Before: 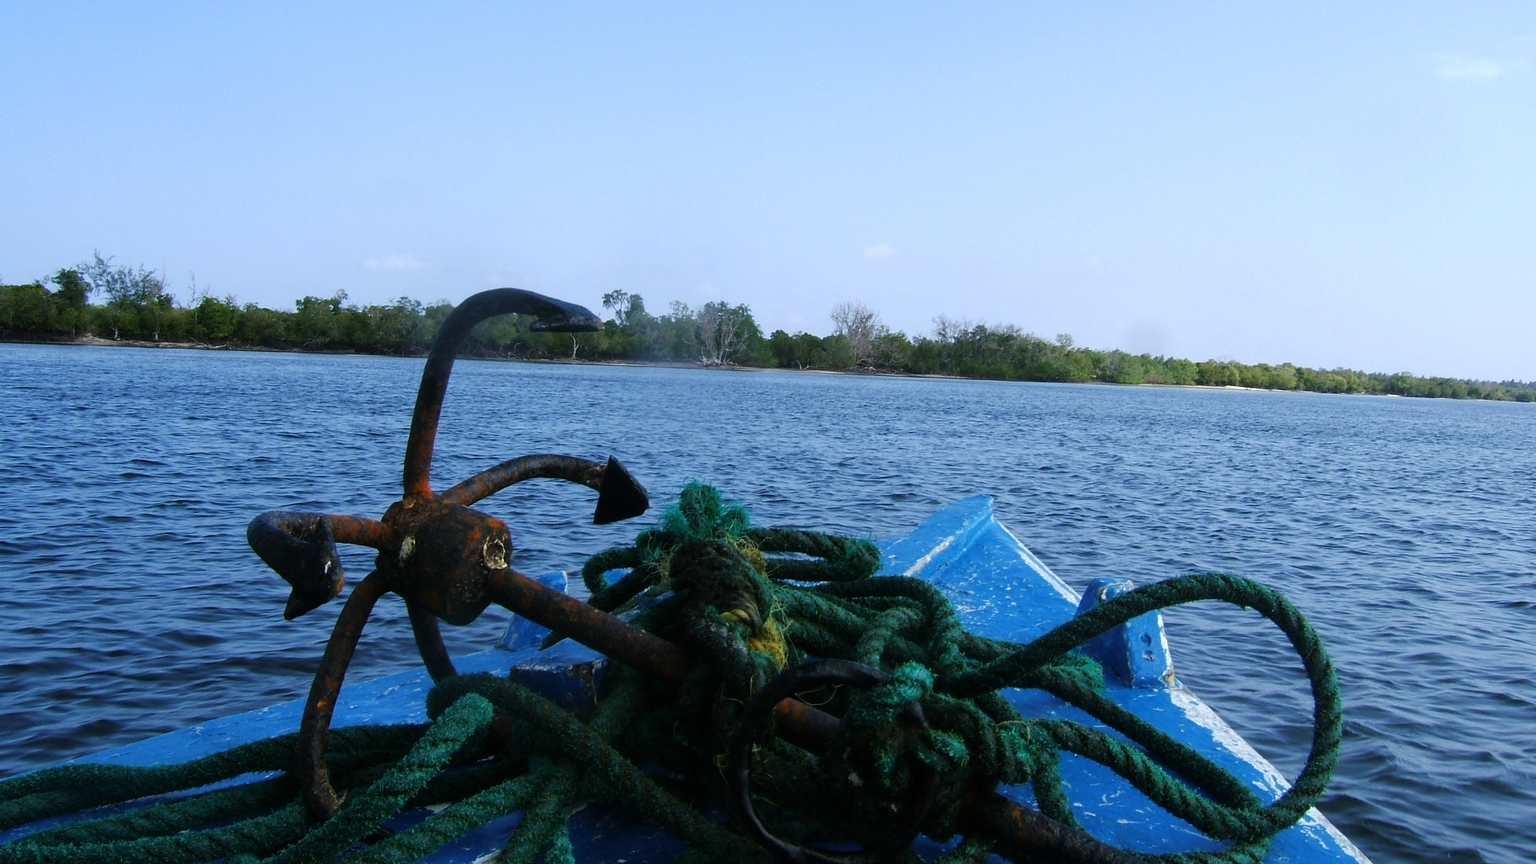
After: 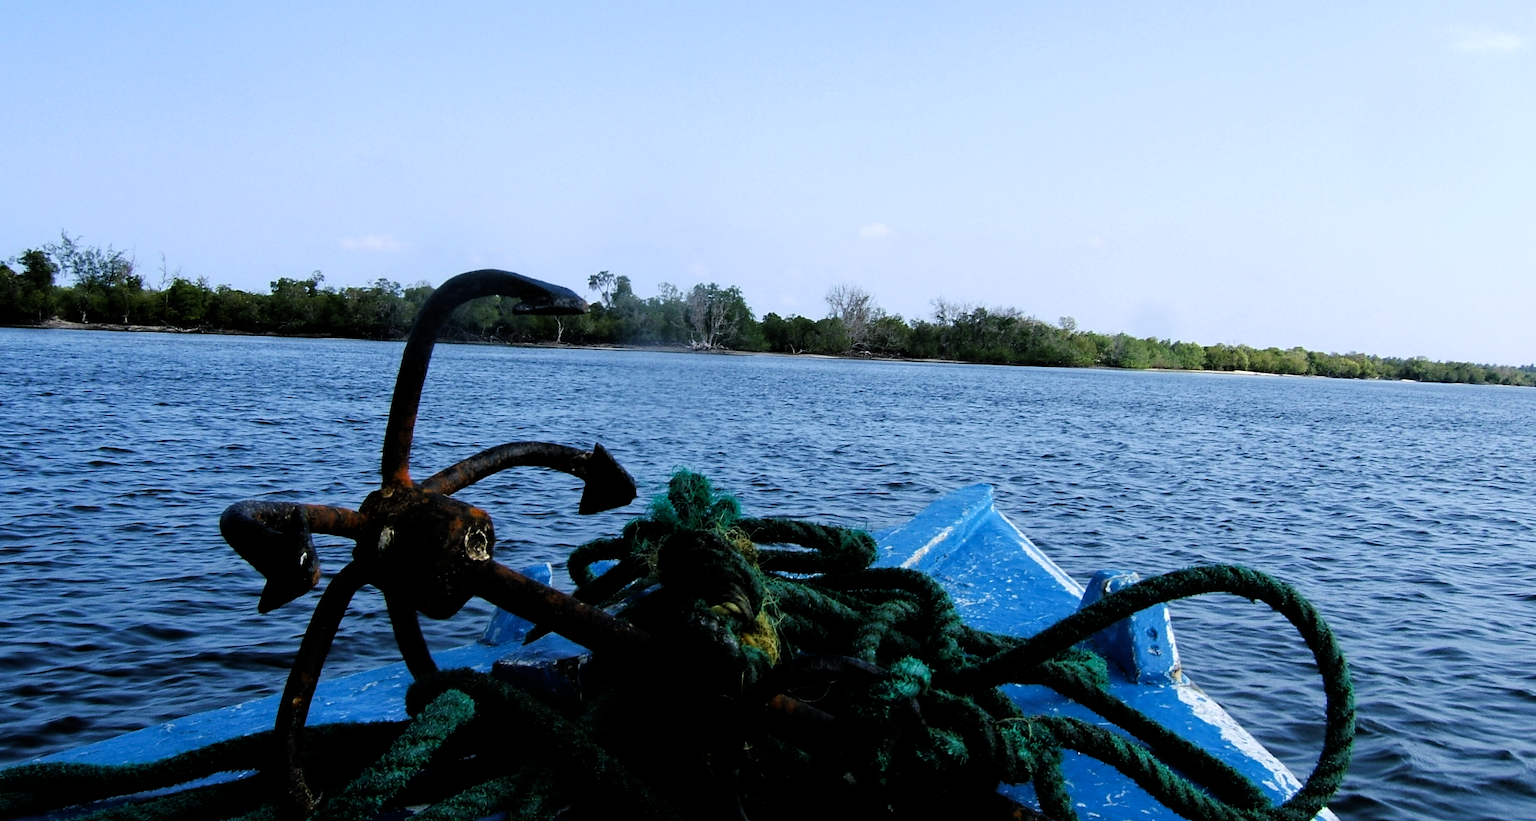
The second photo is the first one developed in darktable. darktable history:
filmic rgb: black relative exposure -8.71 EV, white relative exposure 2.72 EV, threshold 5.97 EV, target black luminance 0%, hardness 6.27, latitude 76.63%, contrast 1.327, shadows ↔ highlights balance -0.356%, enable highlight reconstruction true
haze removal: compatibility mode true, adaptive false
crop: left 2.296%, top 3.349%, right 1.227%, bottom 4.9%
